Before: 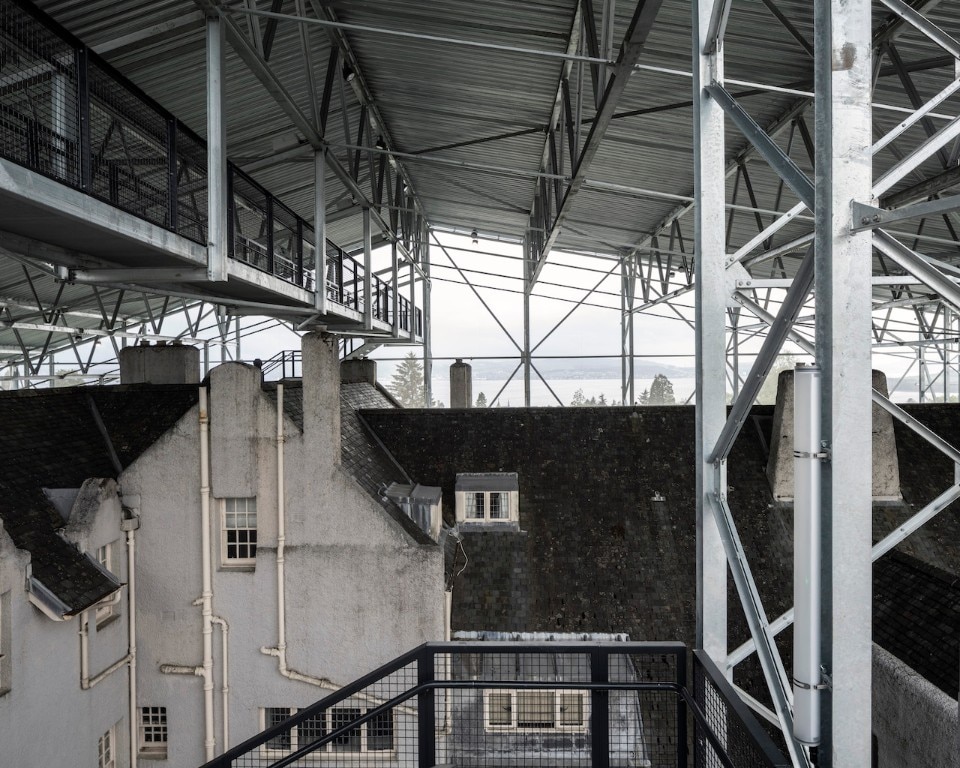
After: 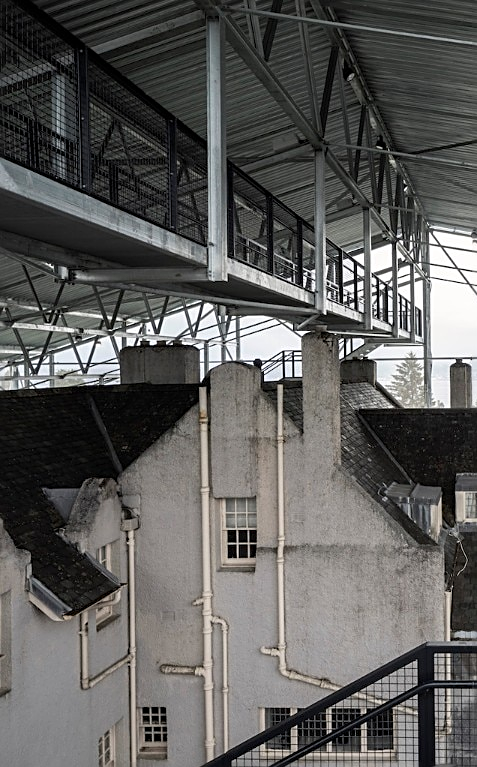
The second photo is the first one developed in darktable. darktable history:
levels: mode automatic, levels [0, 0.492, 0.984]
sharpen: on, module defaults
crop and rotate: left 0.013%, top 0%, right 50.266%
